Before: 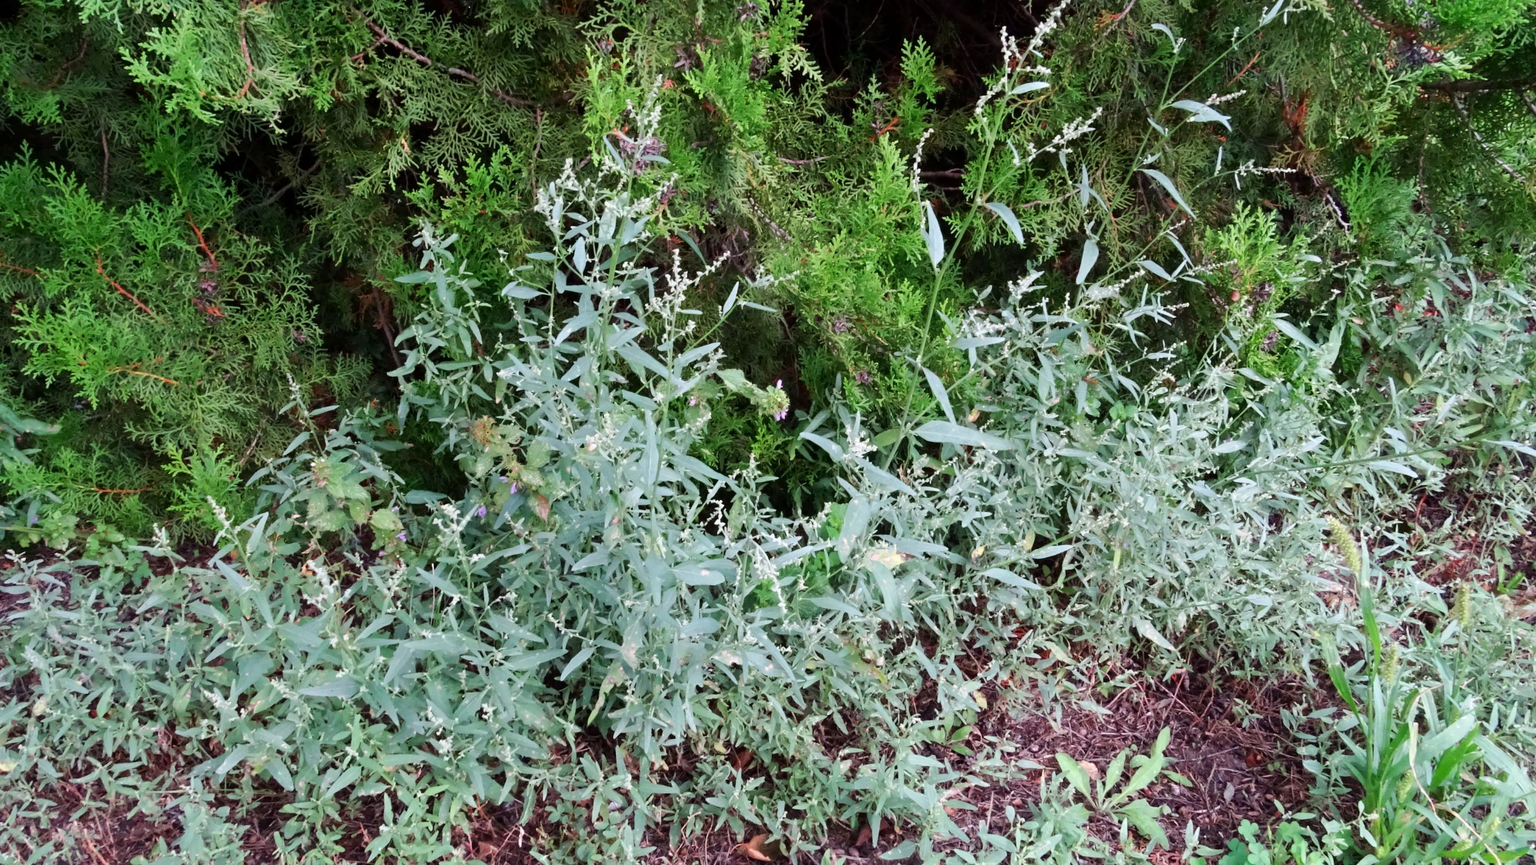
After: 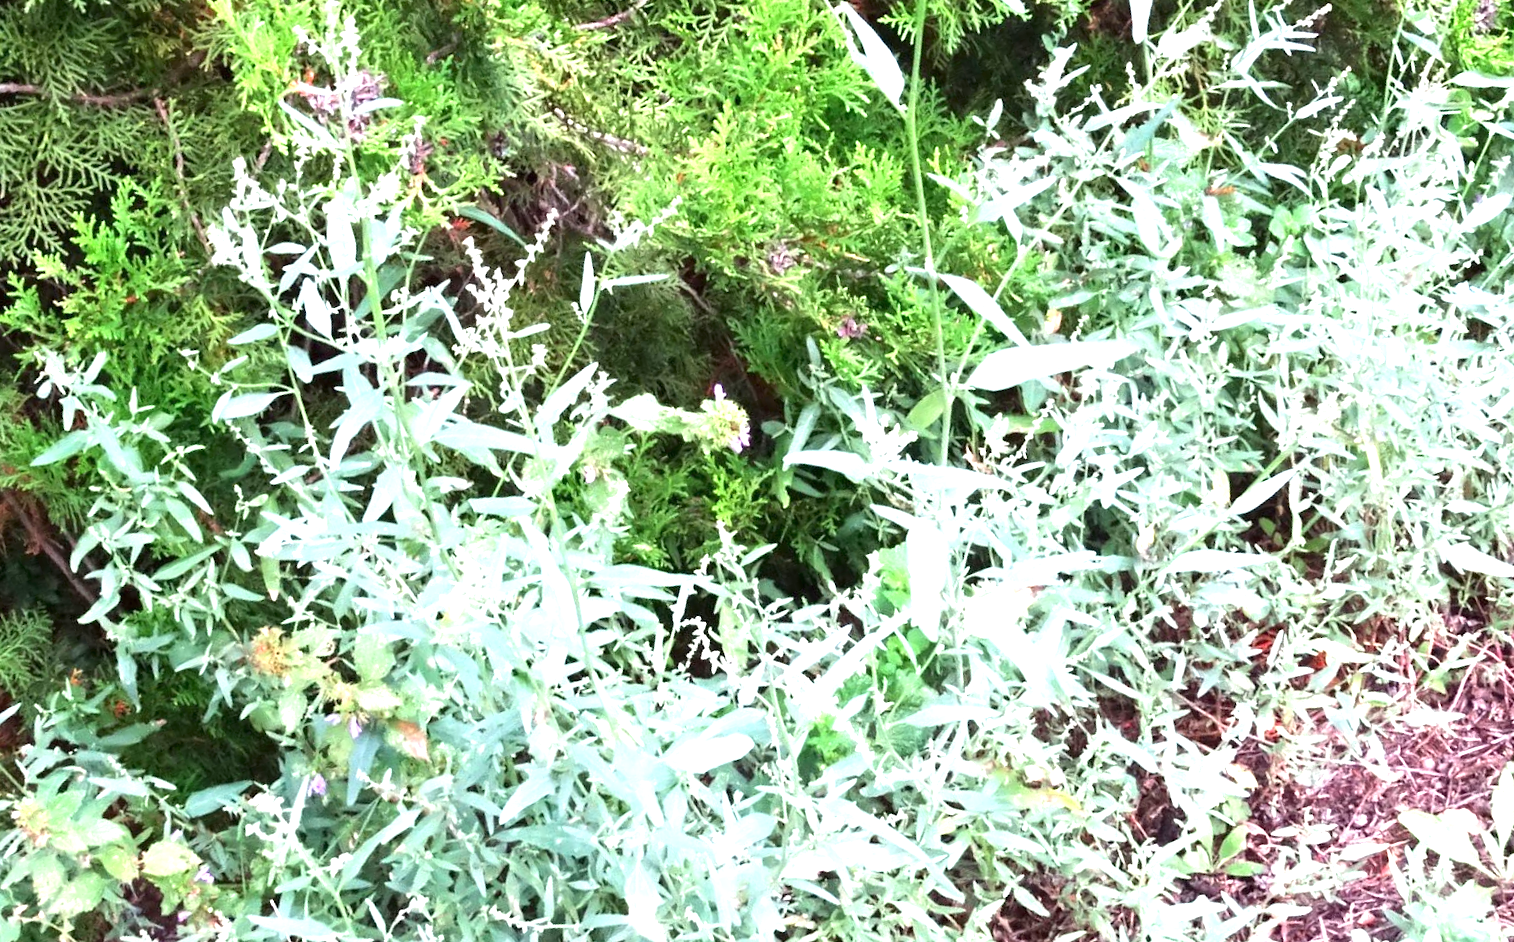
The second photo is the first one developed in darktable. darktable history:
exposure: black level correction 0, exposure 1.454 EV, compensate highlight preservation false
crop and rotate: angle 21.23°, left 6.82%, right 3.677%, bottom 1.117%
